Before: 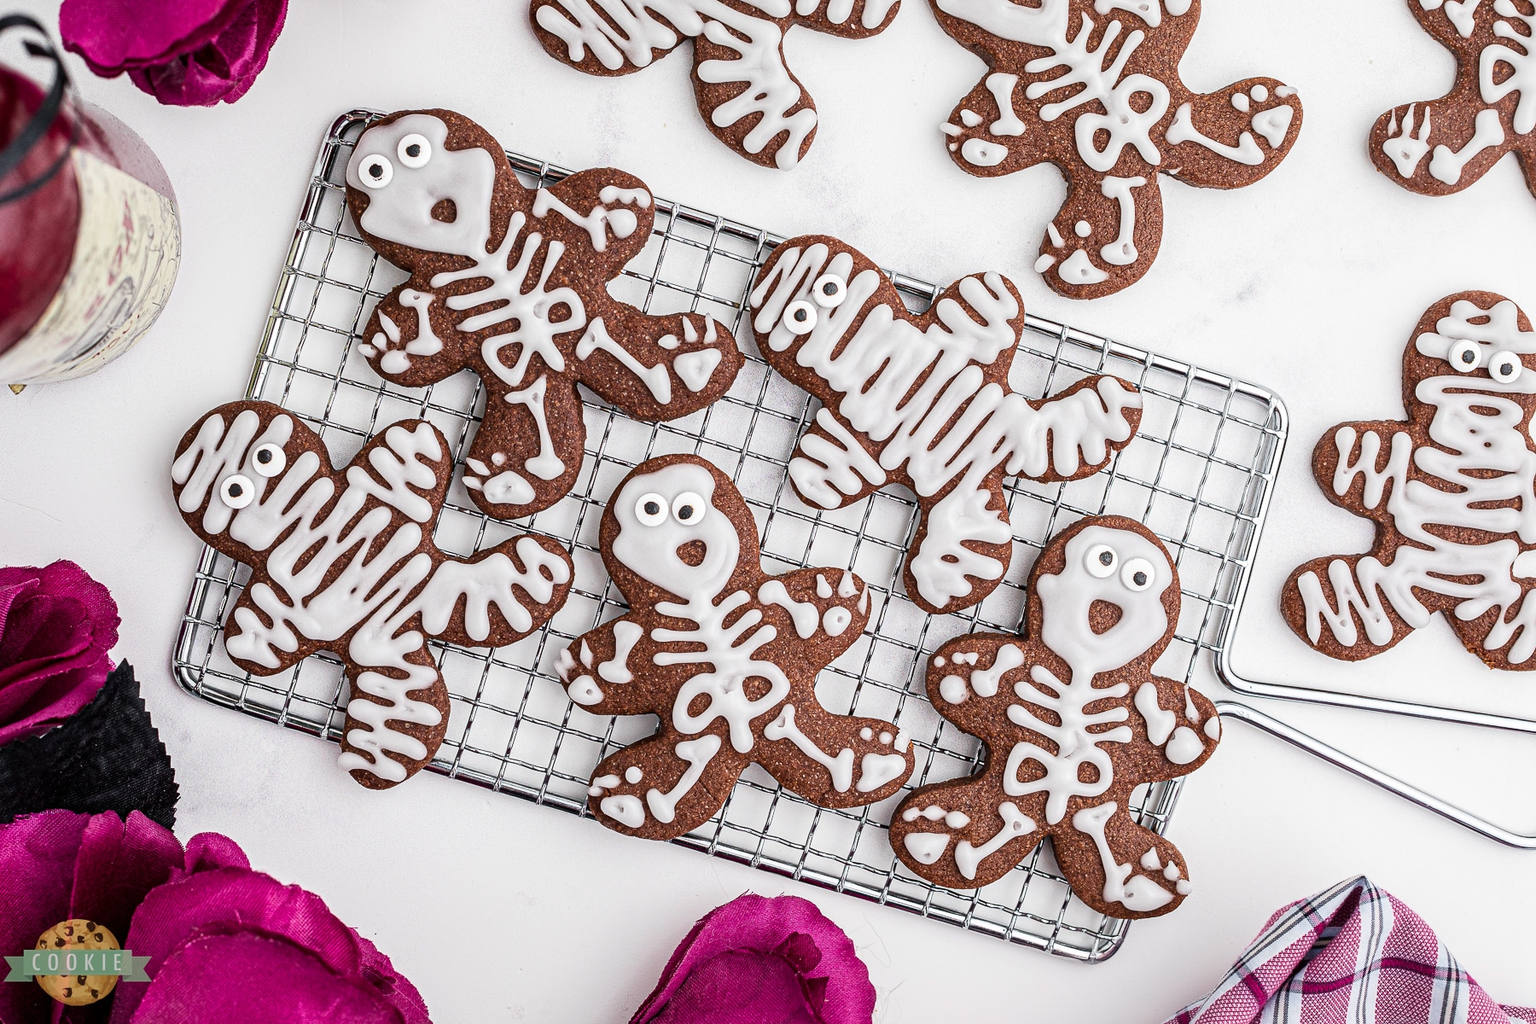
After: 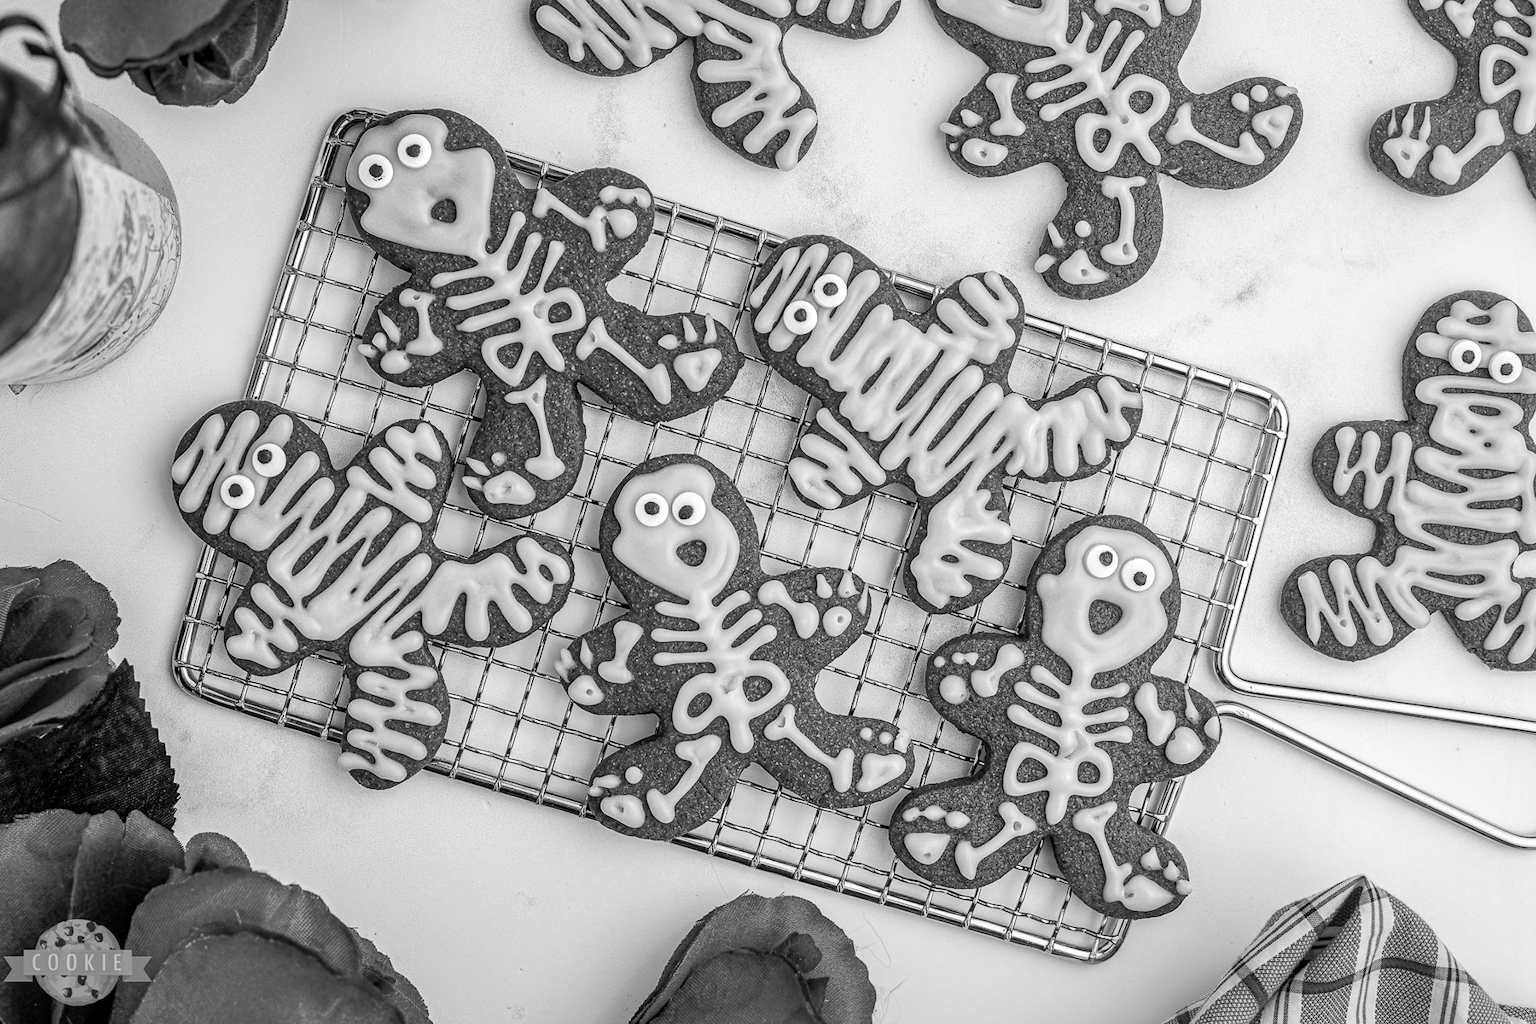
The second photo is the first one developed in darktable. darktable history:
local contrast: on, module defaults
shadows and highlights: on, module defaults
monochrome: on, module defaults
